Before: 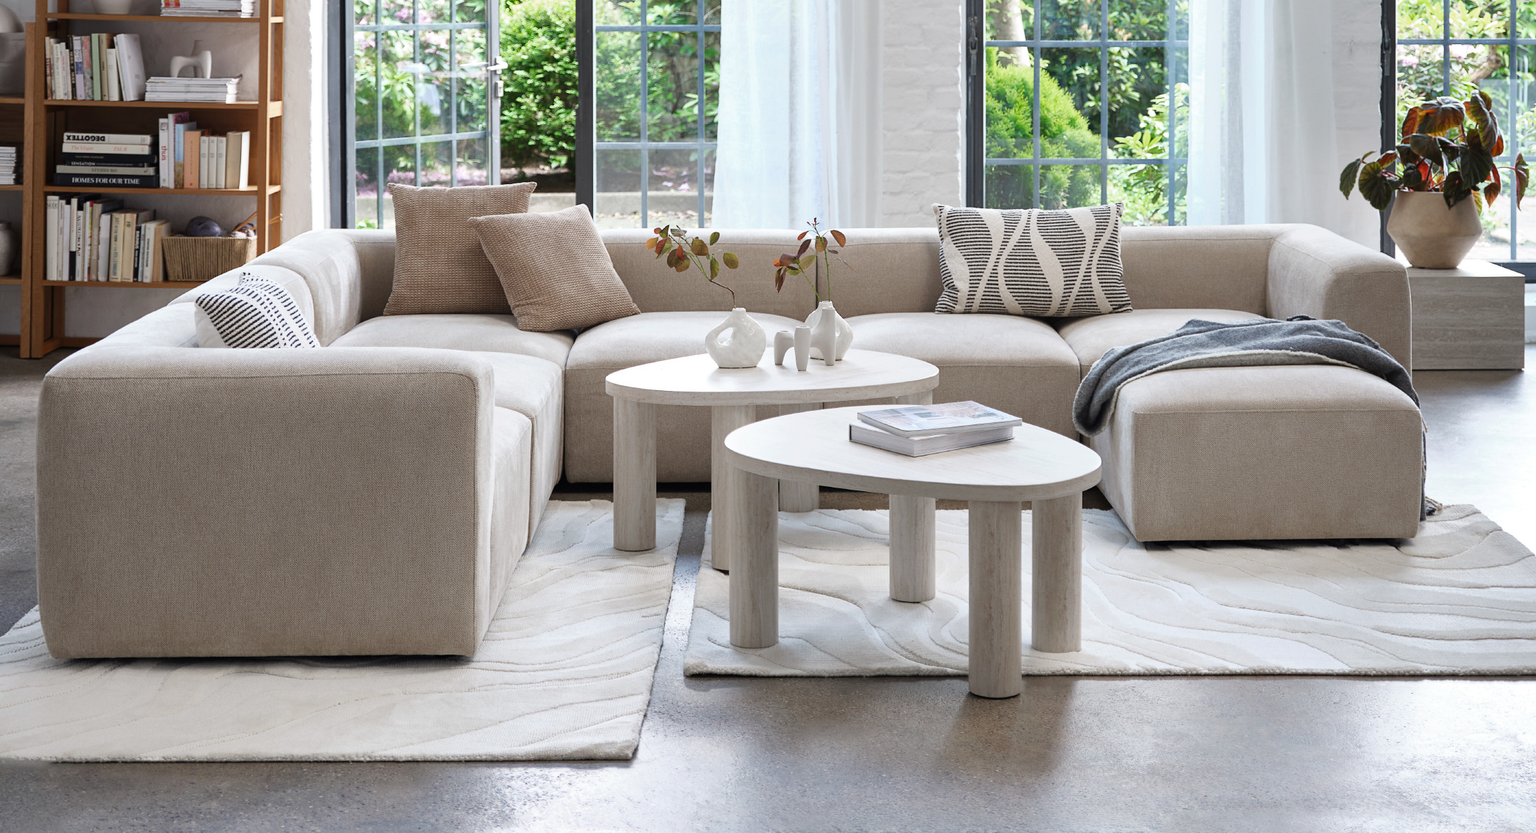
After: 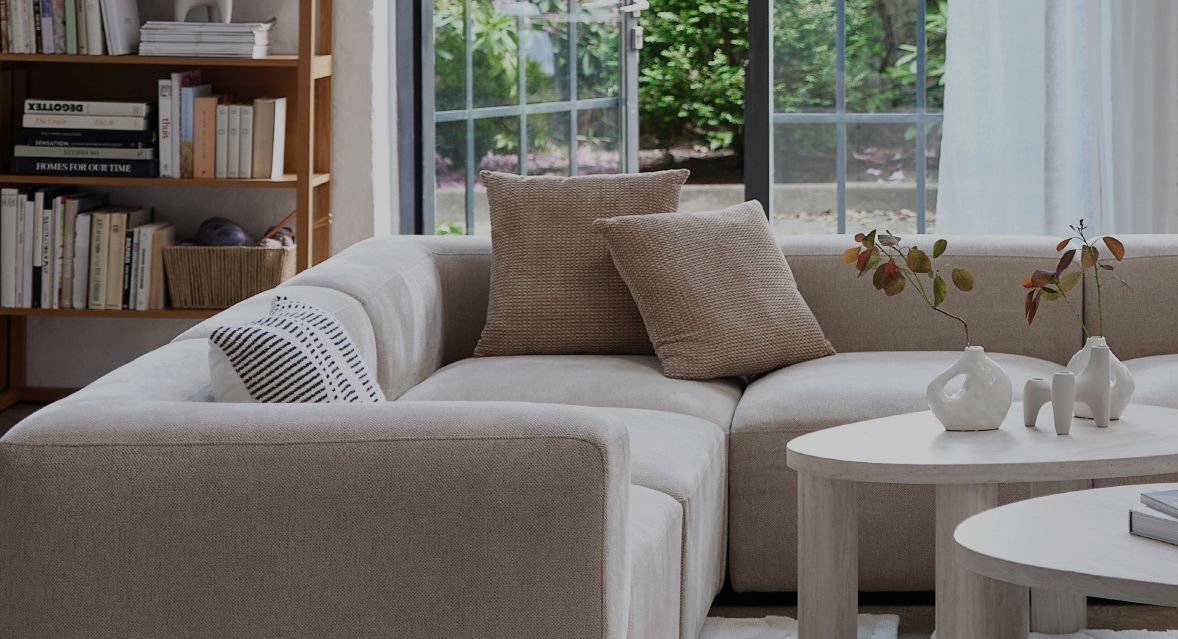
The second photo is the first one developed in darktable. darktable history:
color correction: highlights b* 0.063
crop and rotate: left 3.039%, top 7.568%, right 42.419%, bottom 37.904%
exposure: black level correction 0, exposure -0.847 EV, compensate exposure bias true, compensate highlight preservation false
